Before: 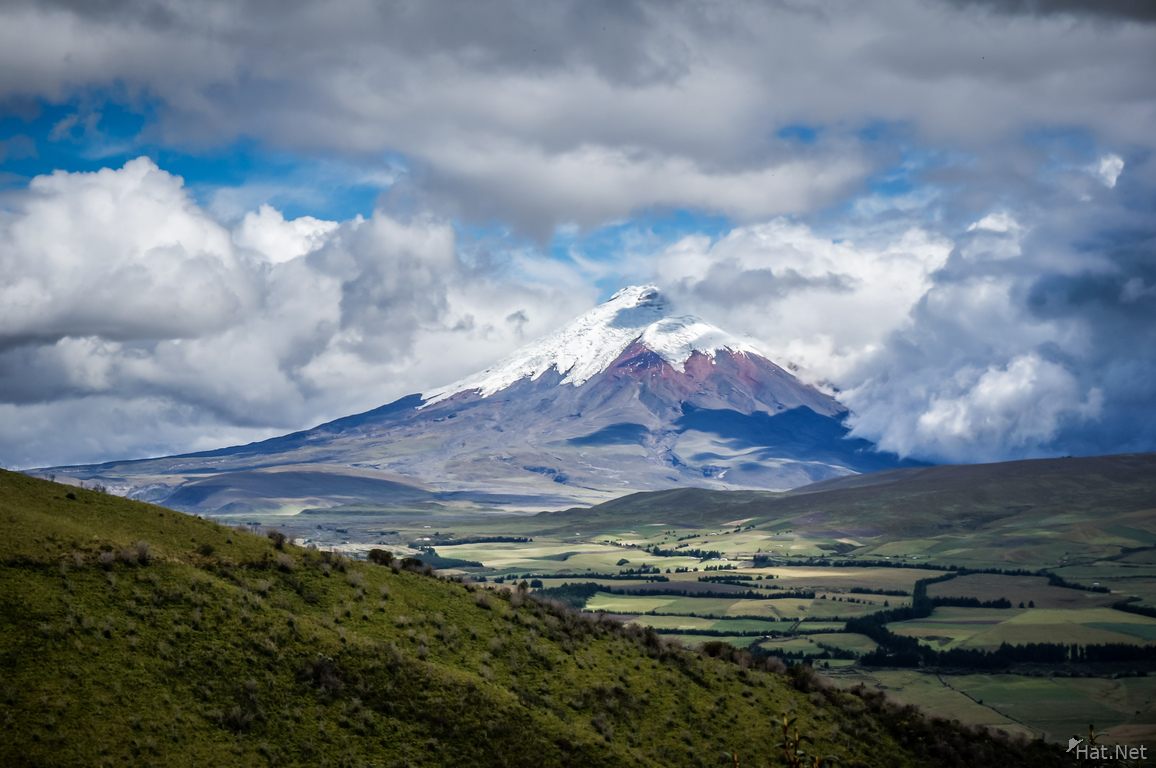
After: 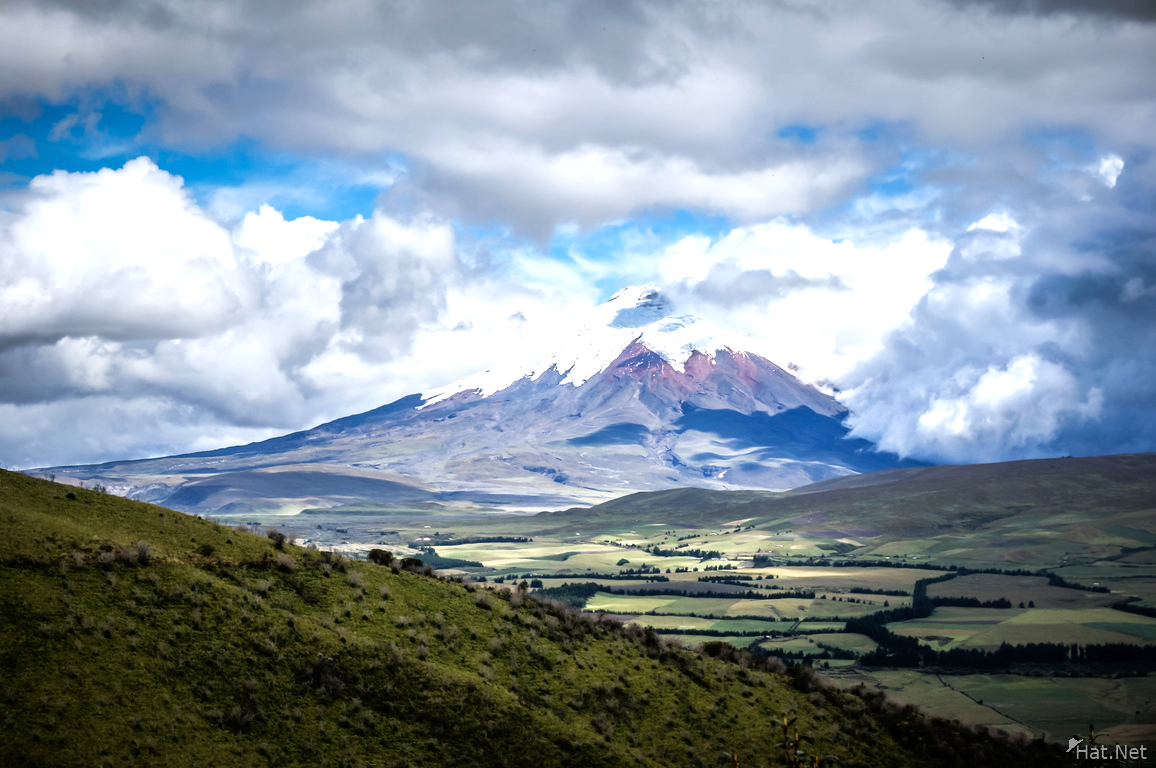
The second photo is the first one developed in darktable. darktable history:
tone equalizer: -8 EV -0.778 EV, -7 EV -0.715 EV, -6 EV -0.631 EV, -5 EV -0.419 EV, -3 EV 0.394 EV, -2 EV 0.6 EV, -1 EV 0.688 EV, +0 EV 0.776 EV
